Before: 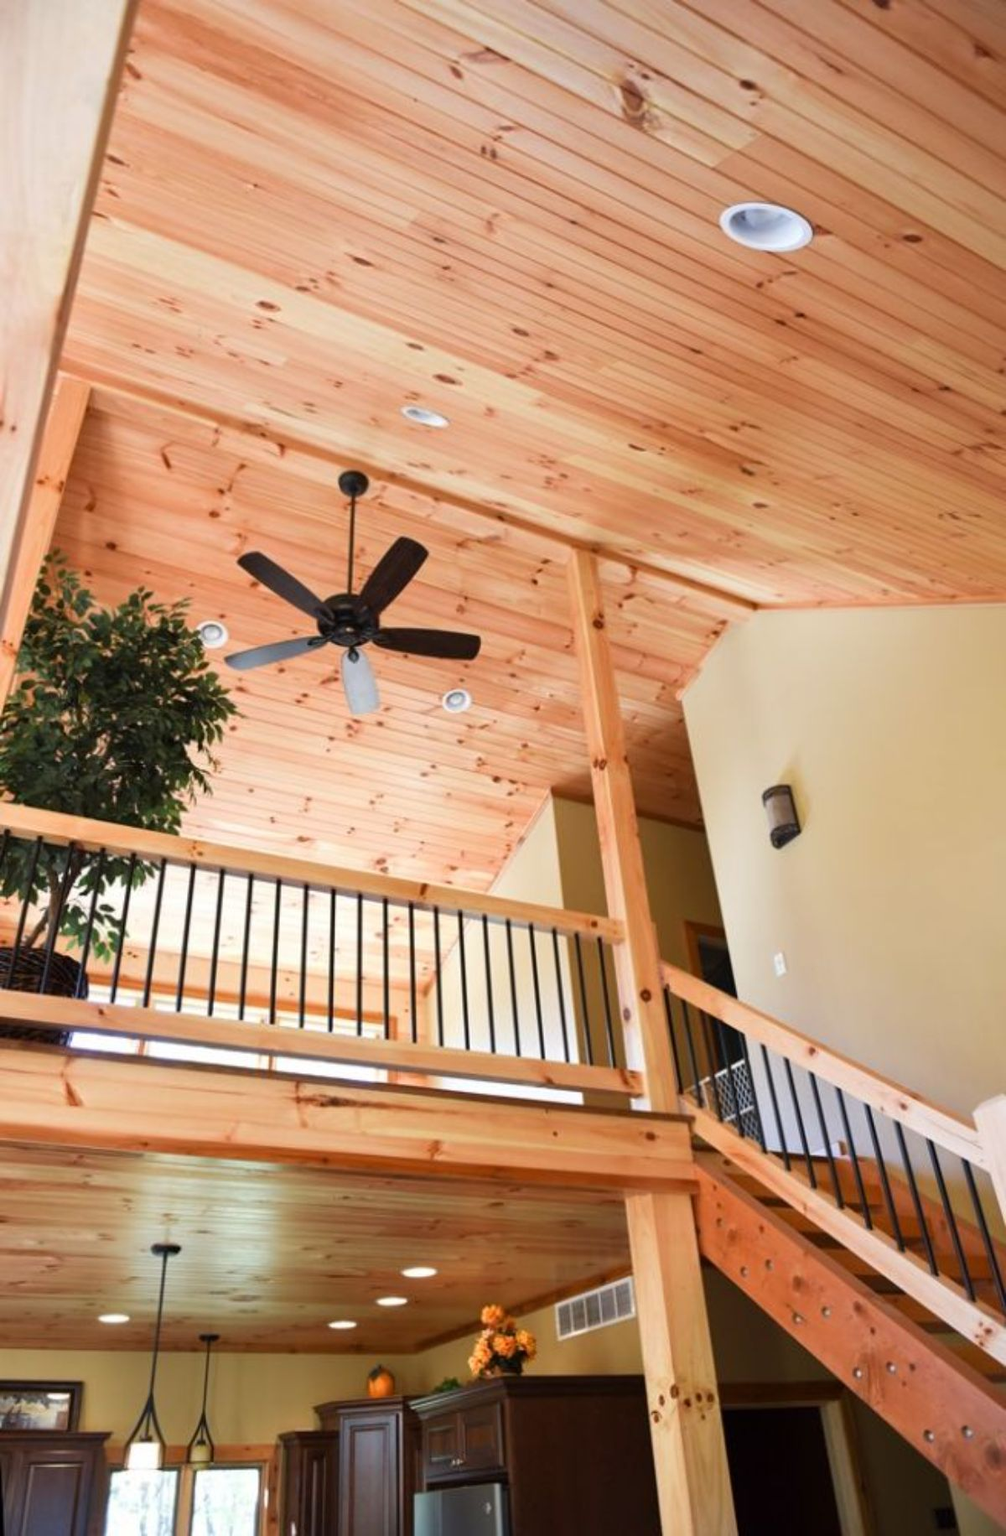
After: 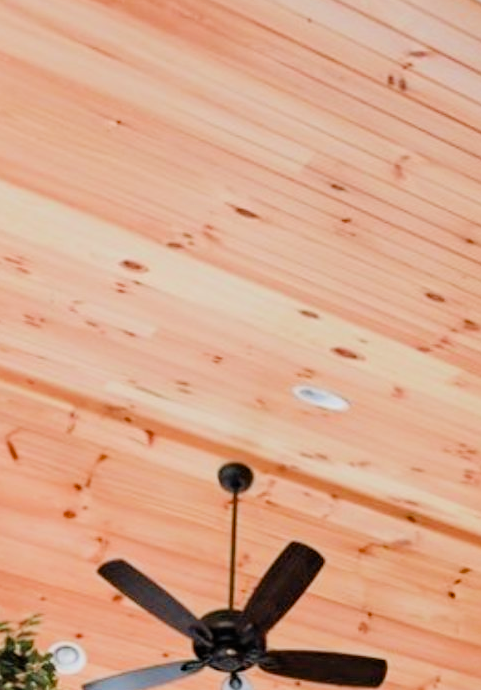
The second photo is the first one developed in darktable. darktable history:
haze removal: compatibility mode true, adaptive false
exposure: black level correction 0, exposure 0.703 EV, compensate exposure bias true, compensate highlight preservation false
crop: left 15.504%, top 5.448%, right 44.357%, bottom 56.854%
filmic rgb: black relative exposure -7.19 EV, white relative exposure 5.39 EV, hardness 3.02
